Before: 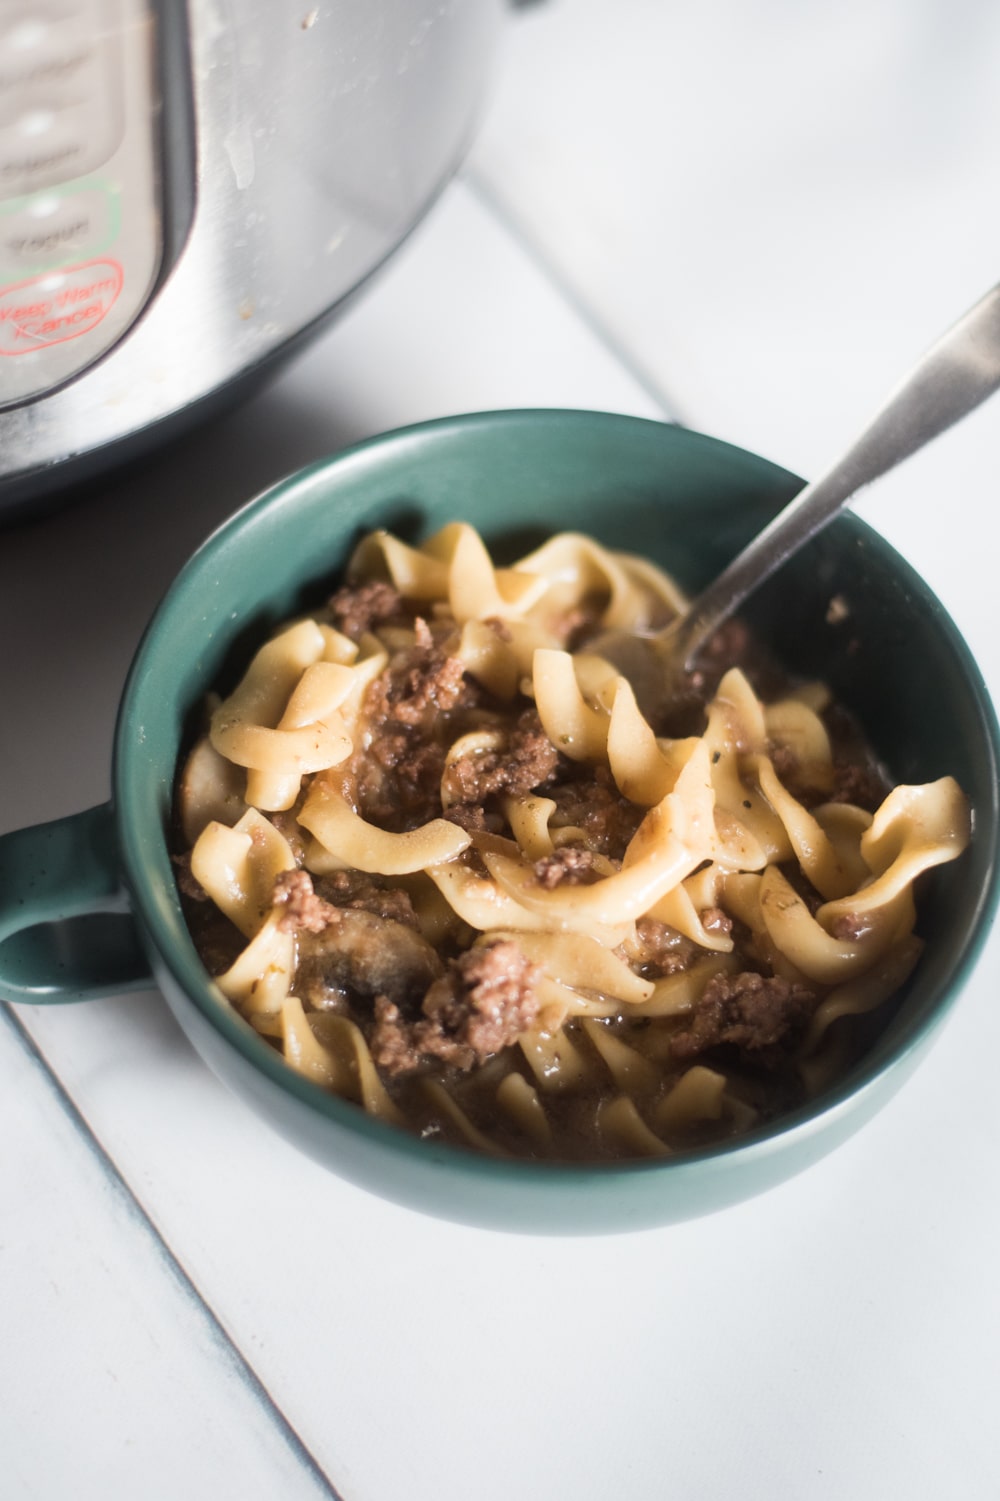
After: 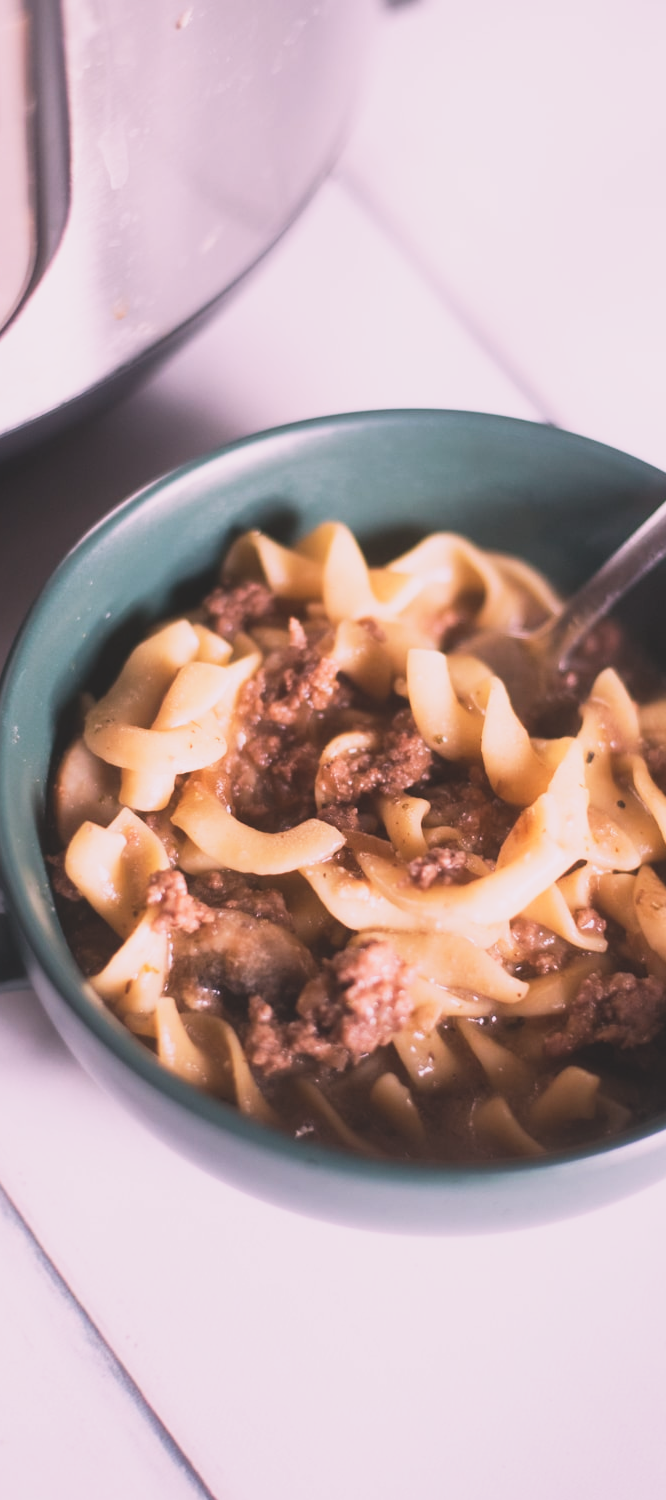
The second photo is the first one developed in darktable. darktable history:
base curve: curves: ch0 [(0, 0) (0.088, 0.125) (0.176, 0.251) (0.354, 0.501) (0.613, 0.749) (1, 0.877)], preserve colors none
white balance: red 1.188, blue 1.11
exposure: black level correction -0.015, exposure -0.5 EV, compensate highlight preservation false
crop and rotate: left 12.648%, right 20.685%
